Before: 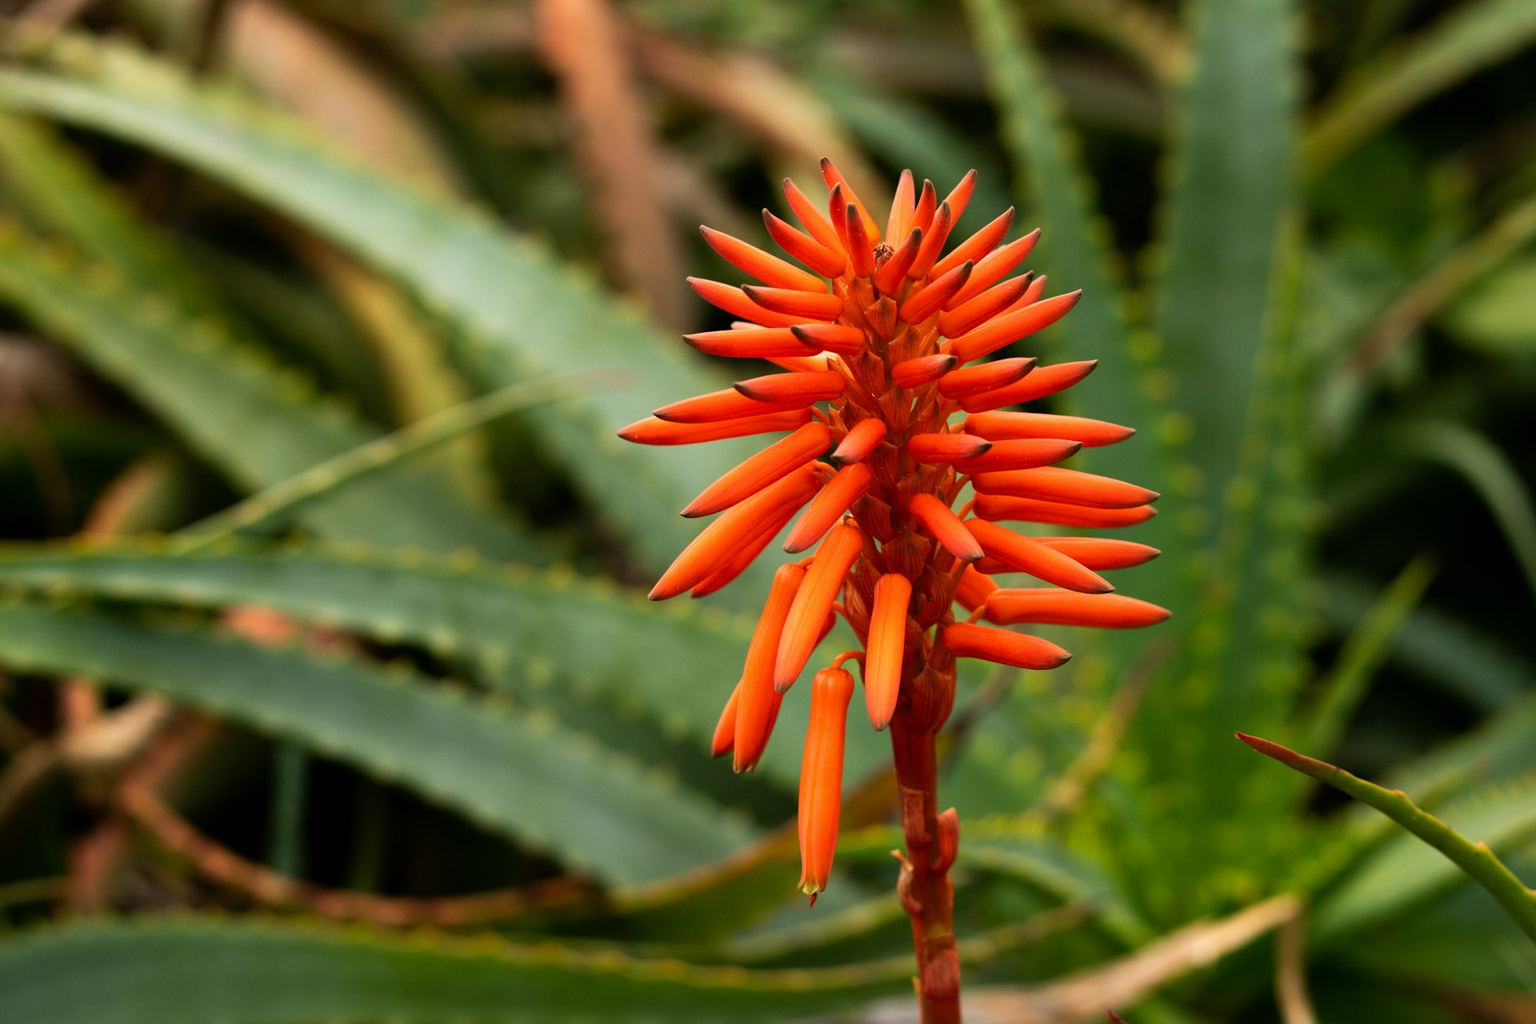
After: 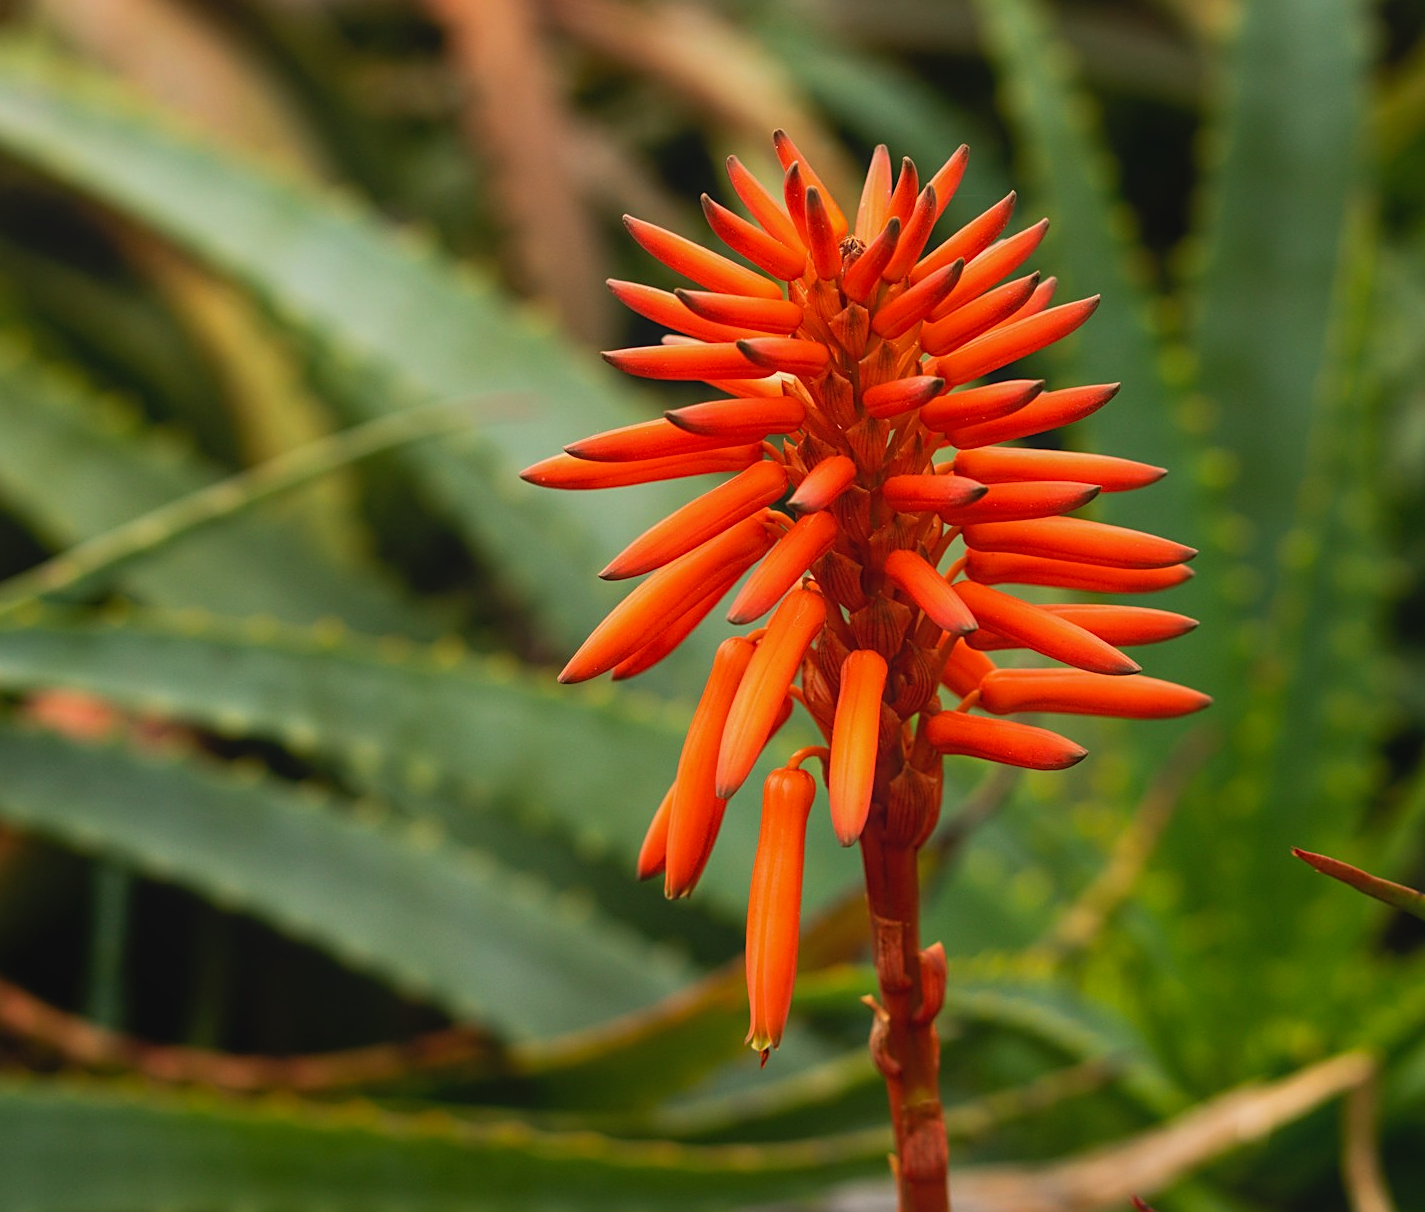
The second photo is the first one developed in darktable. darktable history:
sharpen: on, module defaults
crop and rotate: left 13.15%, top 5.251%, right 12.609%
shadows and highlights: shadows -23.08, highlights 46.15, soften with gaussian
local contrast: highlights 48%, shadows 0%, detail 100%
